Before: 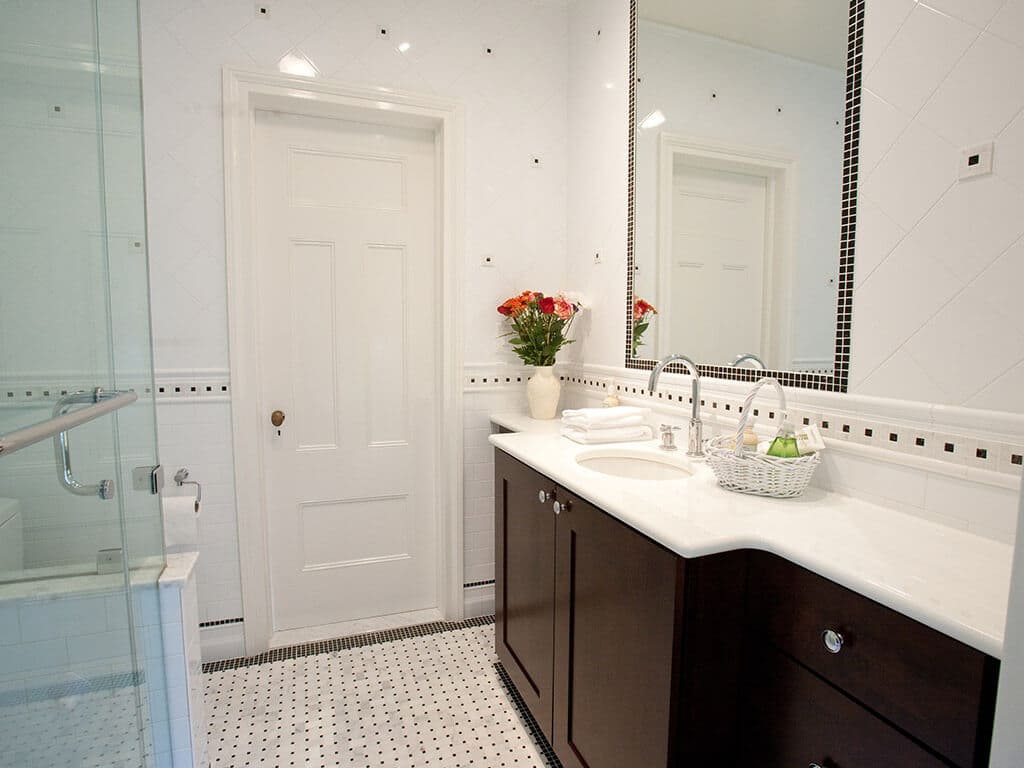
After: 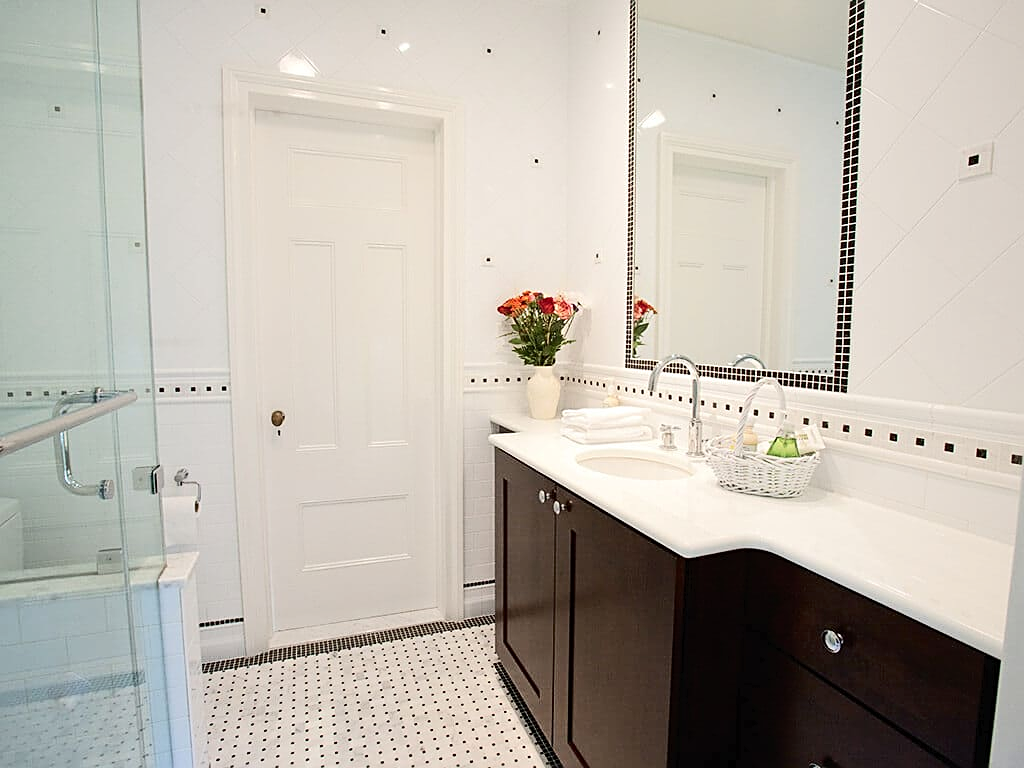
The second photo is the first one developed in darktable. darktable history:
sharpen: on, module defaults
tone curve: curves: ch0 [(0, 0) (0.003, 0.014) (0.011, 0.019) (0.025, 0.026) (0.044, 0.037) (0.069, 0.053) (0.1, 0.083) (0.136, 0.121) (0.177, 0.163) (0.224, 0.22) (0.277, 0.281) (0.335, 0.354) (0.399, 0.436) (0.468, 0.526) (0.543, 0.612) (0.623, 0.706) (0.709, 0.79) (0.801, 0.858) (0.898, 0.925) (1, 1)], color space Lab, independent channels, preserve colors none
